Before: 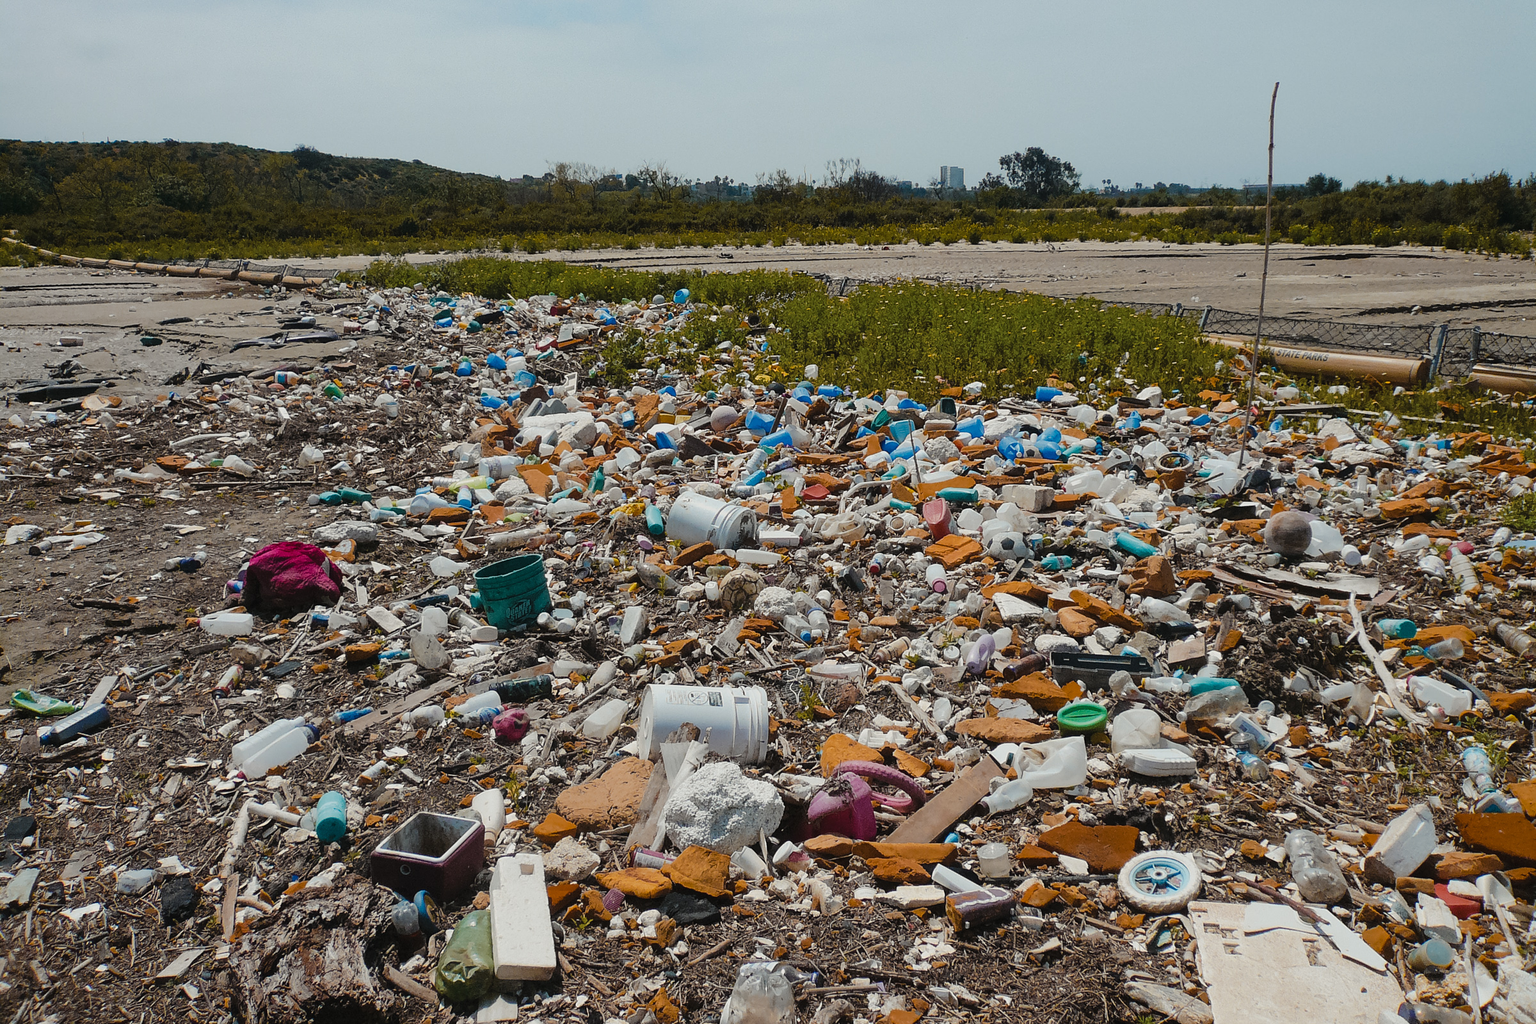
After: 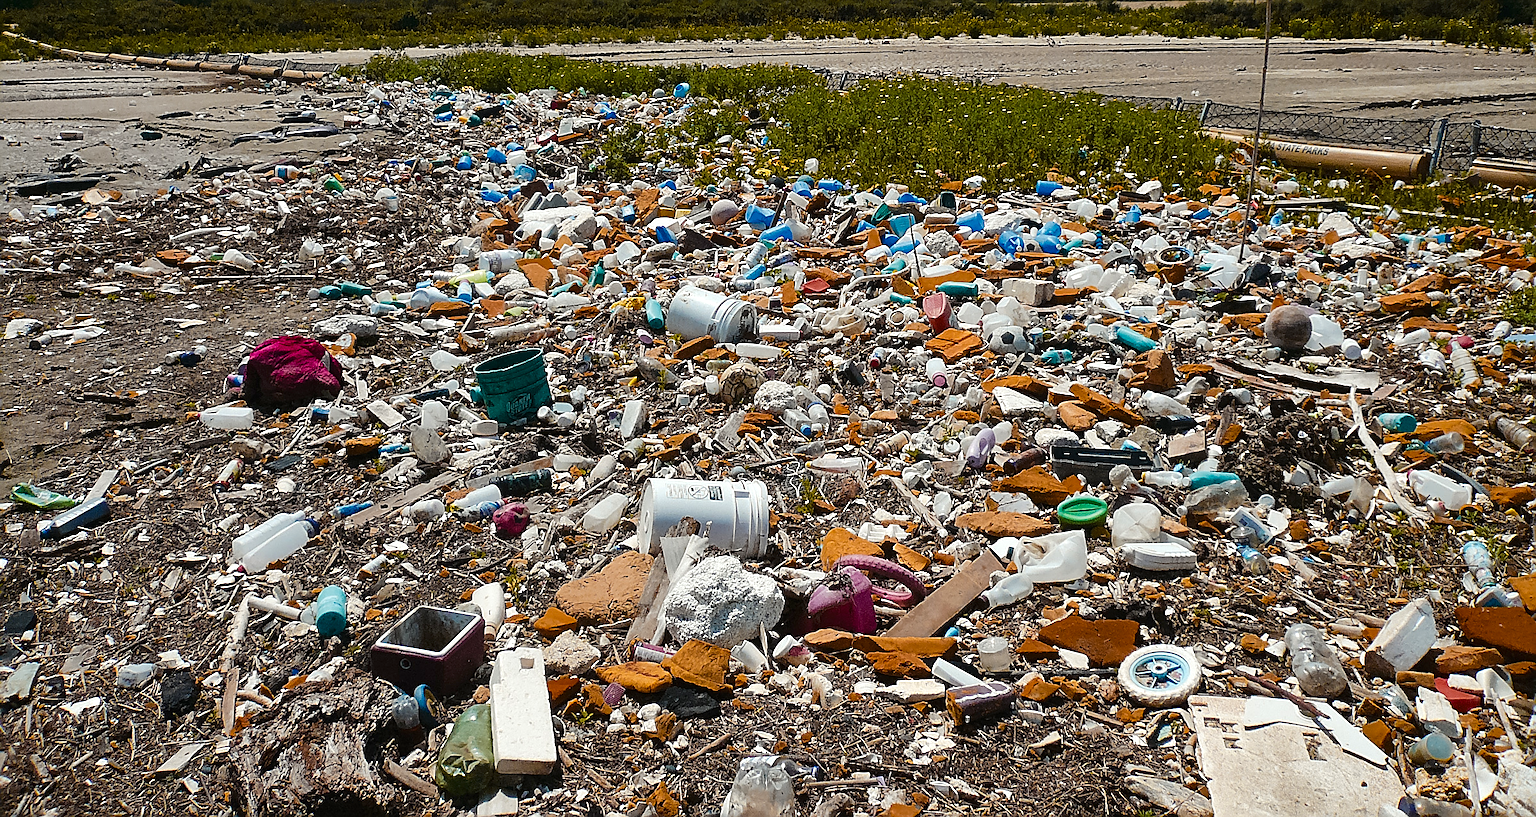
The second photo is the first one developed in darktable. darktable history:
crop and rotate: top 20.18%
contrast brightness saturation: contrast 0.069, brightness -0.131, saturation 0.059
shadows and highlights: shadows 24.47, highlights -77.19, soften with gaussian
sharpen: amount 0.742
exposure: black level correction 0, exposure 0.499 EV, compensate highlight preservation false
